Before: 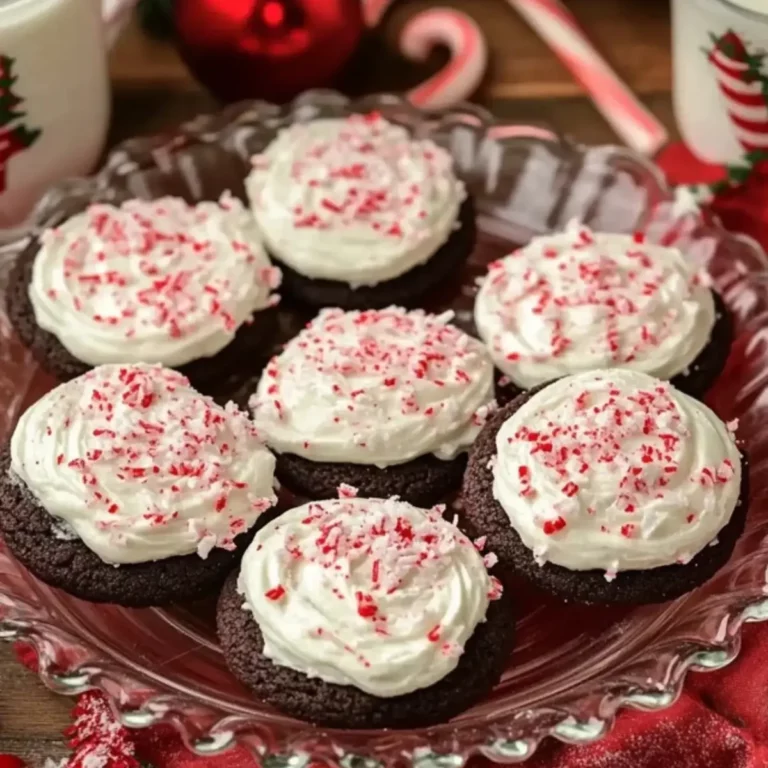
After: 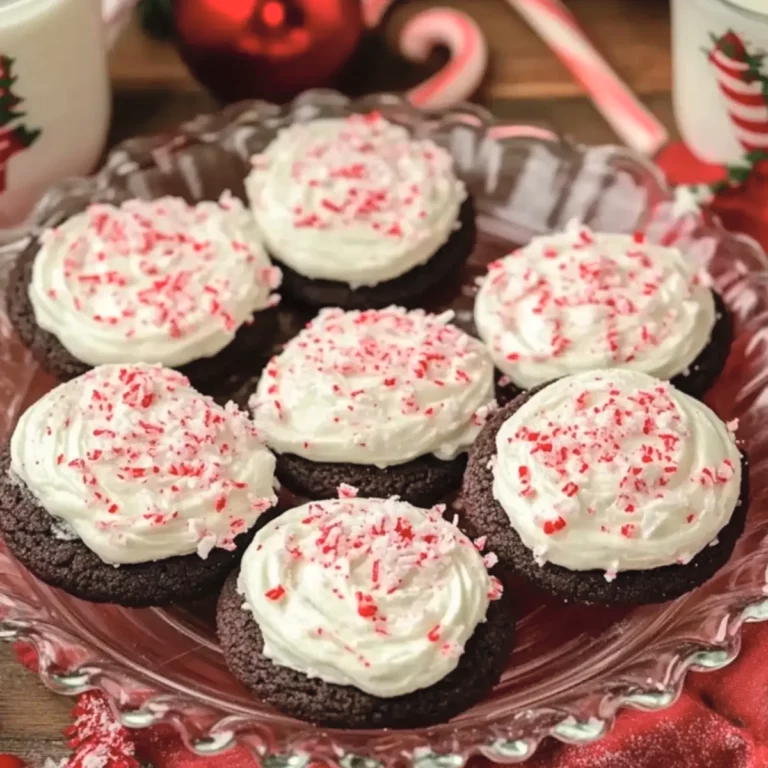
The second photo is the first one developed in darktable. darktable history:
contrast brightness saturation: brightness 0.146
